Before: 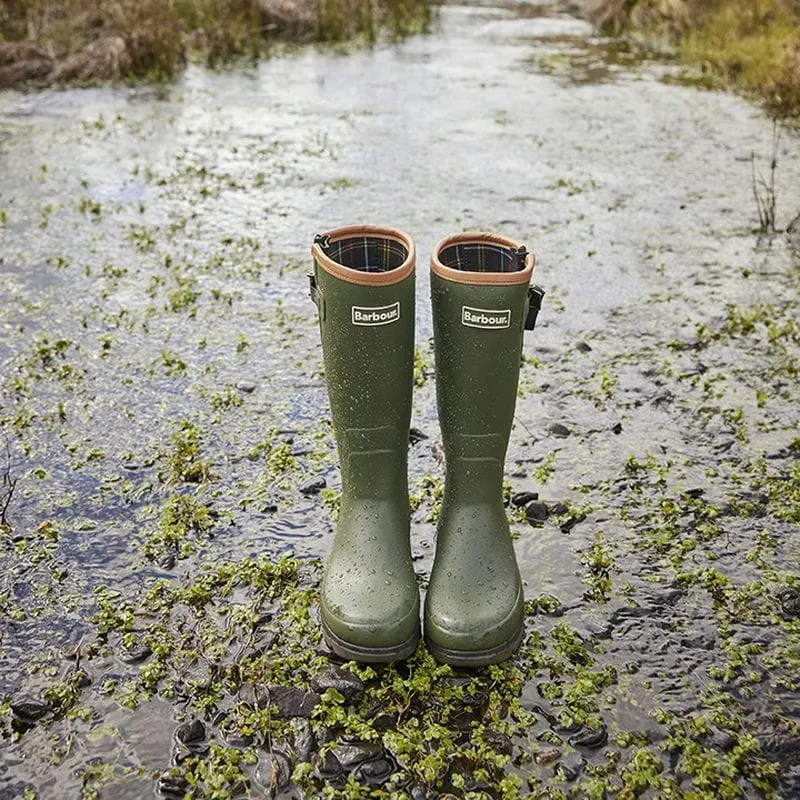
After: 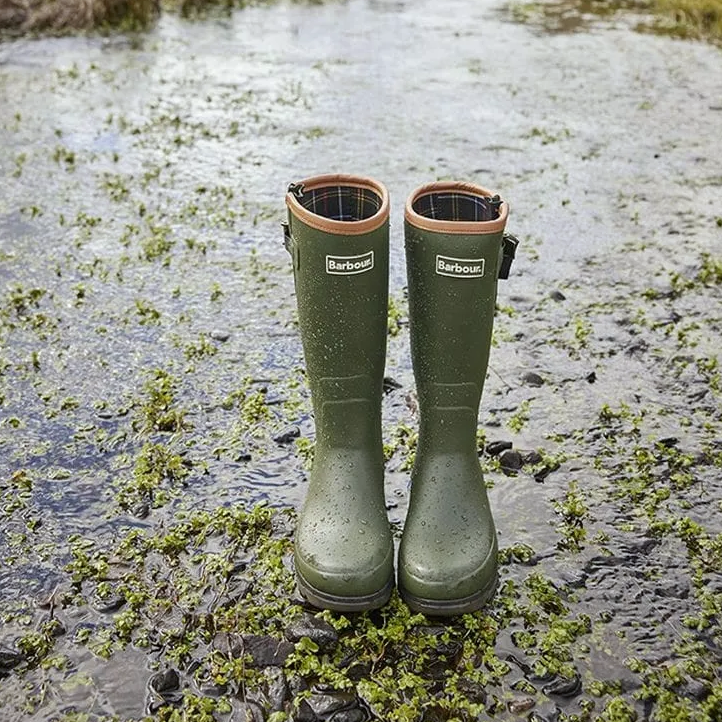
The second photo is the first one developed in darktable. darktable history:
white balance: red 0.988, blue 1.017
crop: left 3.305%, top 6.436%, right 6.389%, bottom 3.258%
